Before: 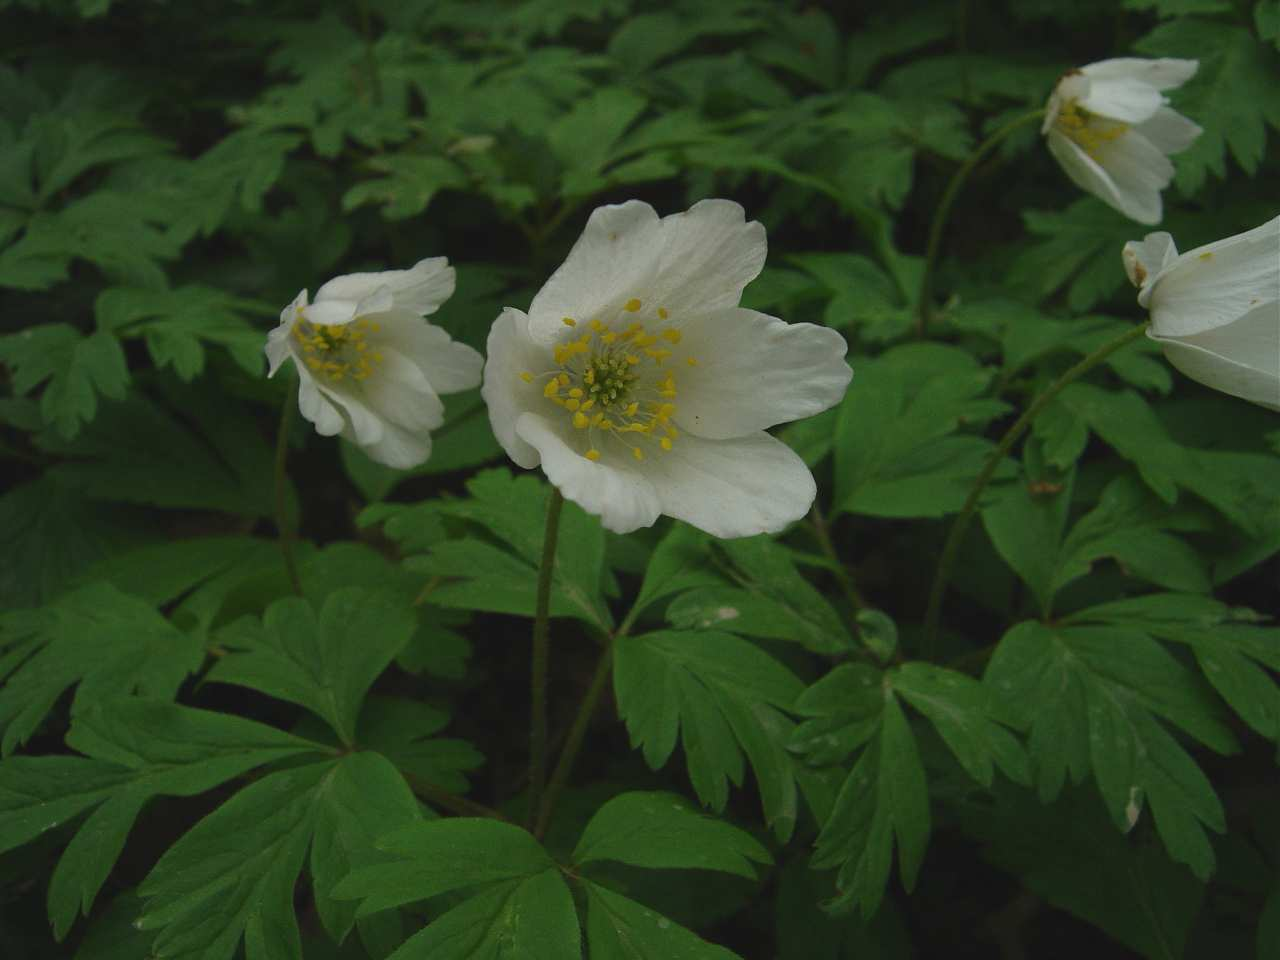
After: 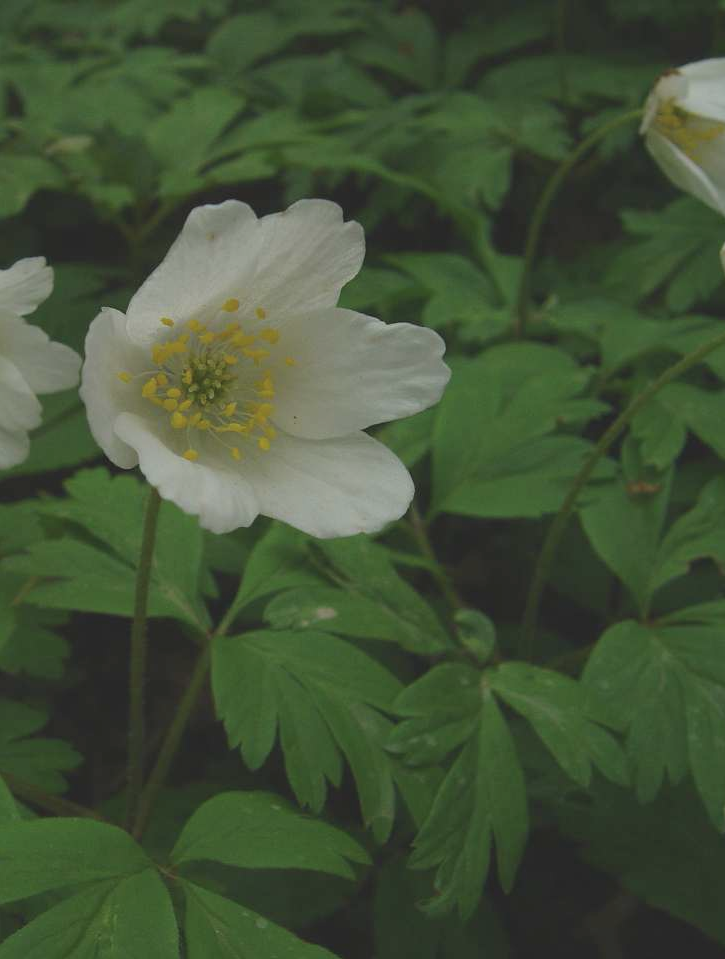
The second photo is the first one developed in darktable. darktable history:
crop: left 31.458%, top 0%, right 11.876%
contrast brightness saturation: contrast -0.15, brightness 0.05, saturation -0.12
